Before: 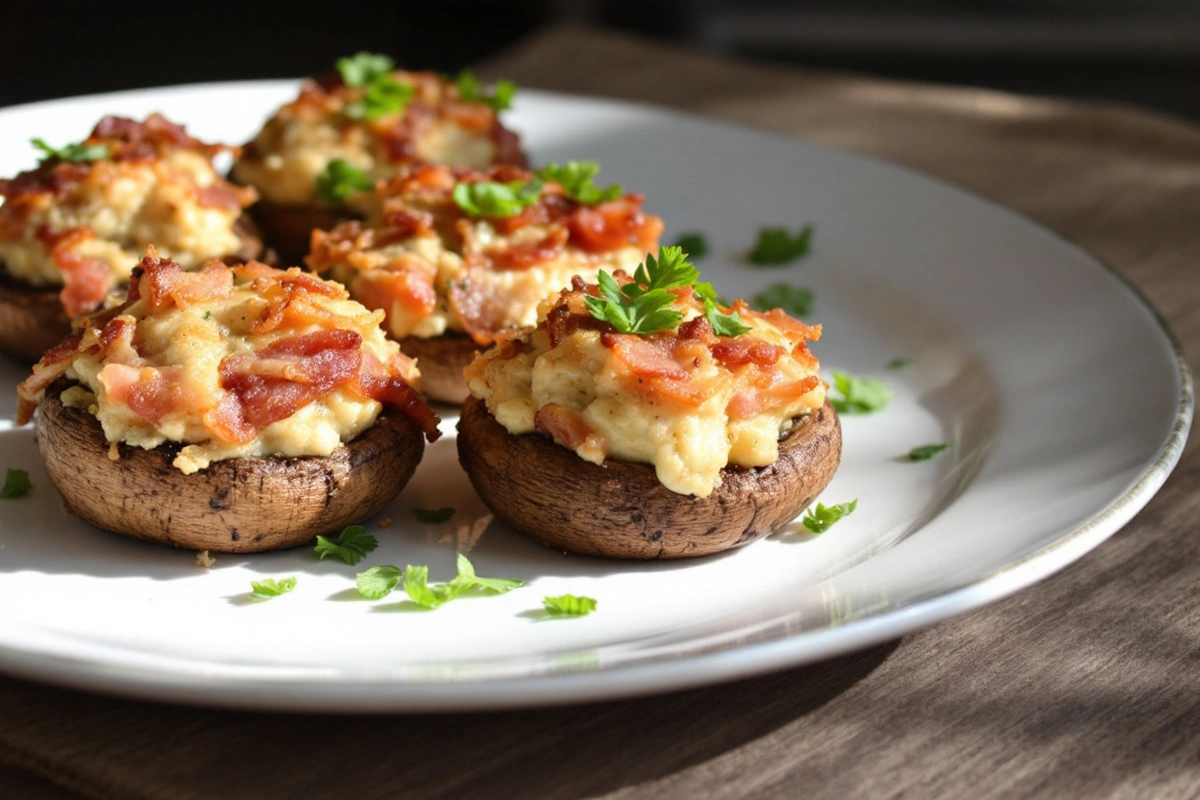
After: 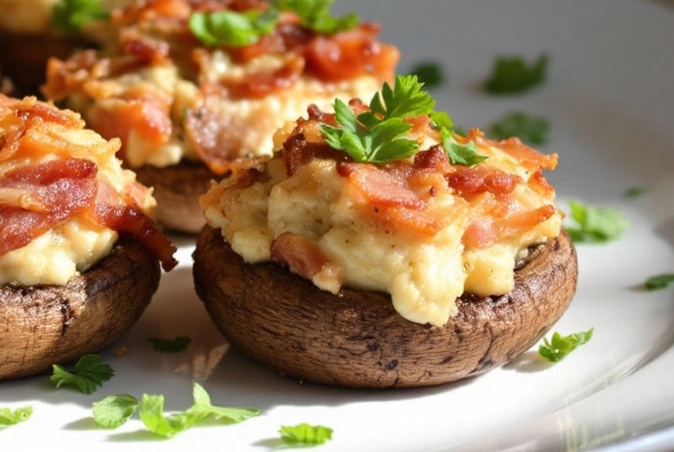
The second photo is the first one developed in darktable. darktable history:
crop and rotate: left 22.048%, top 21.606%, right 21.703%, bottom 21.781%
